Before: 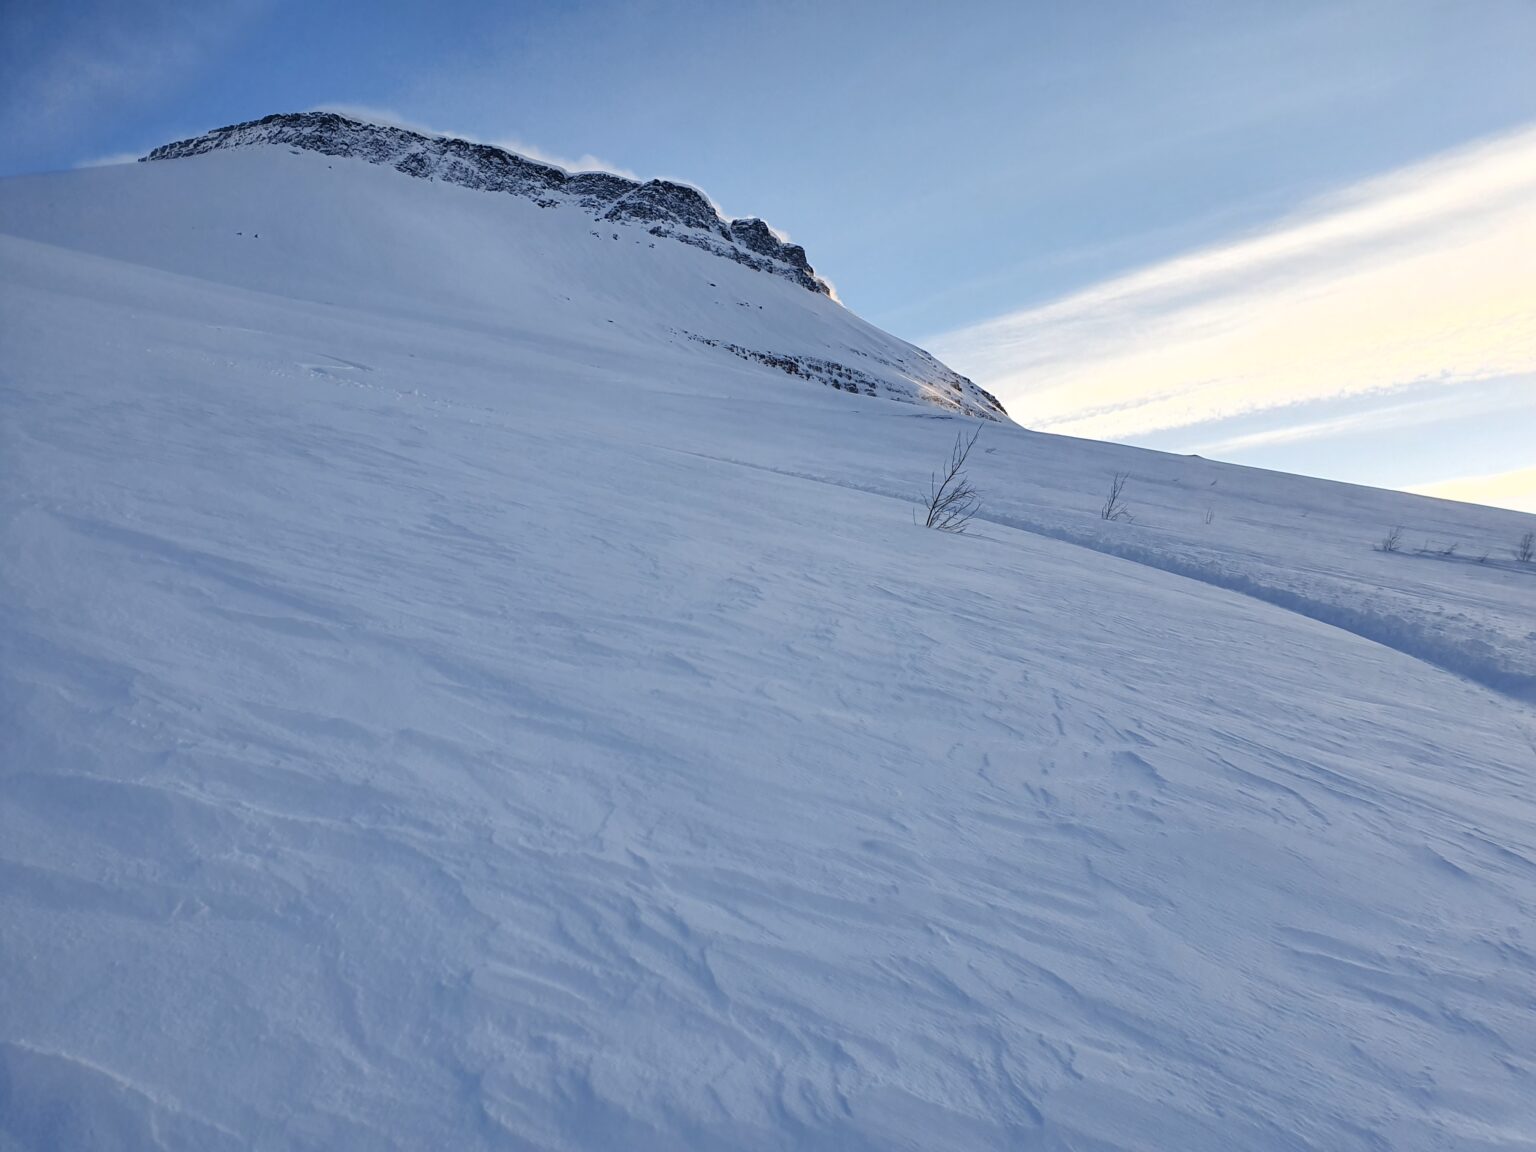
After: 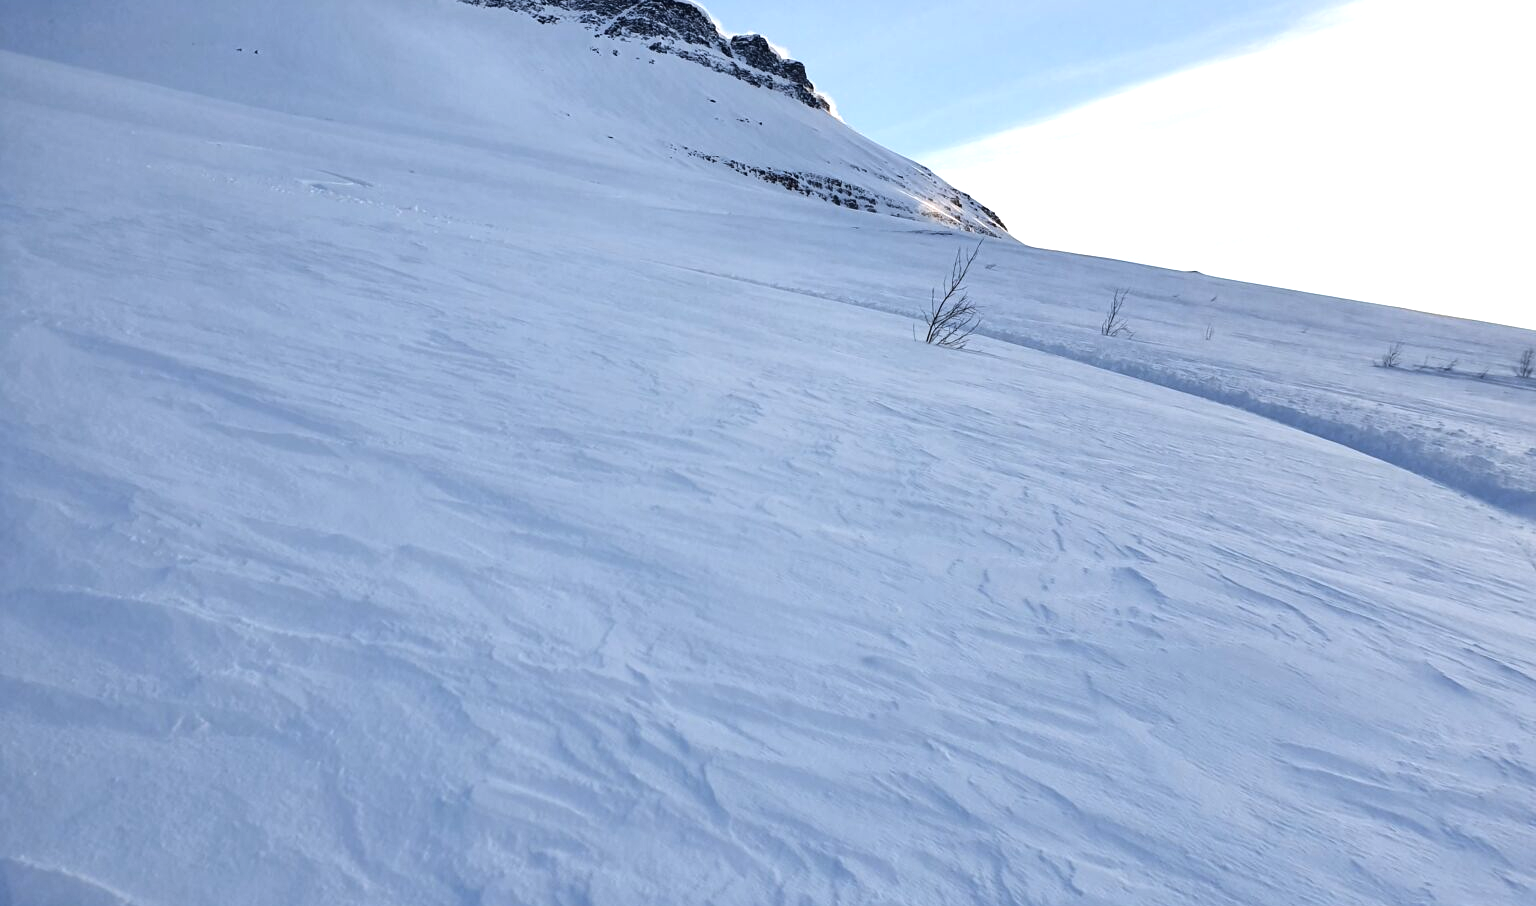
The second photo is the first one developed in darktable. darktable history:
exposure: compensate highlight preservation false
tone equalizer: -8 EV -0.733 EV, -7 EV -0.689 EV, -6 EV -0.639 EV, -5 EV -0.401 EV, -3 EV 0.399 EV, -2 EV 0.6 EV, -1 EV 0.695 EV, +0 EV 0.729 EV, edges refinement/feathering 500, mask exposure compensation -1.57 EV, preserve details no
crop and rotate: top 15.998%, bottom 5.346%
